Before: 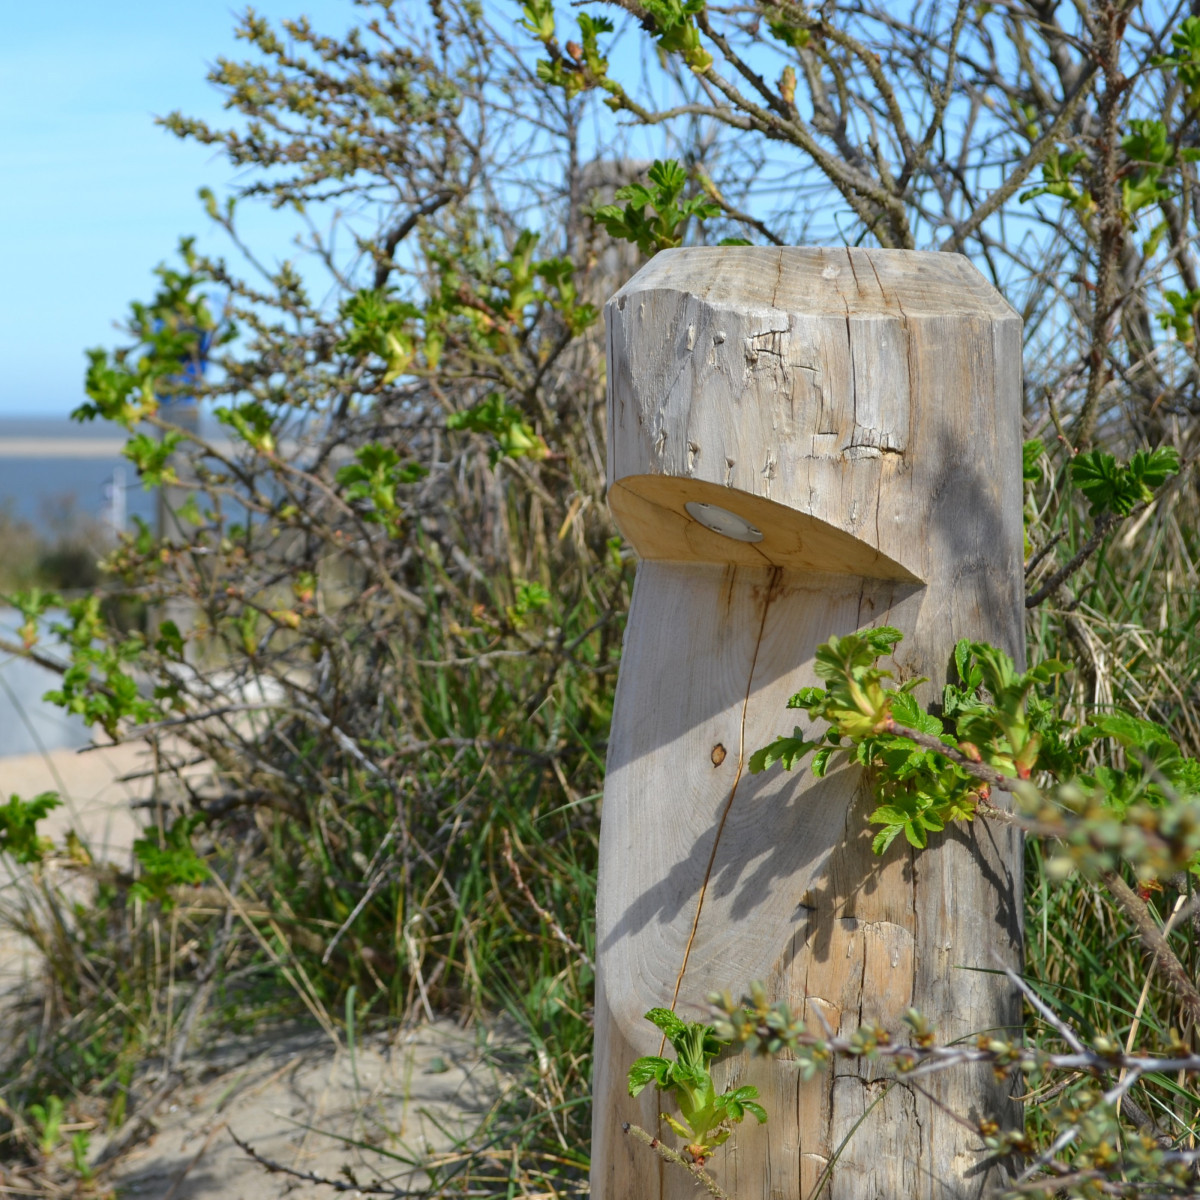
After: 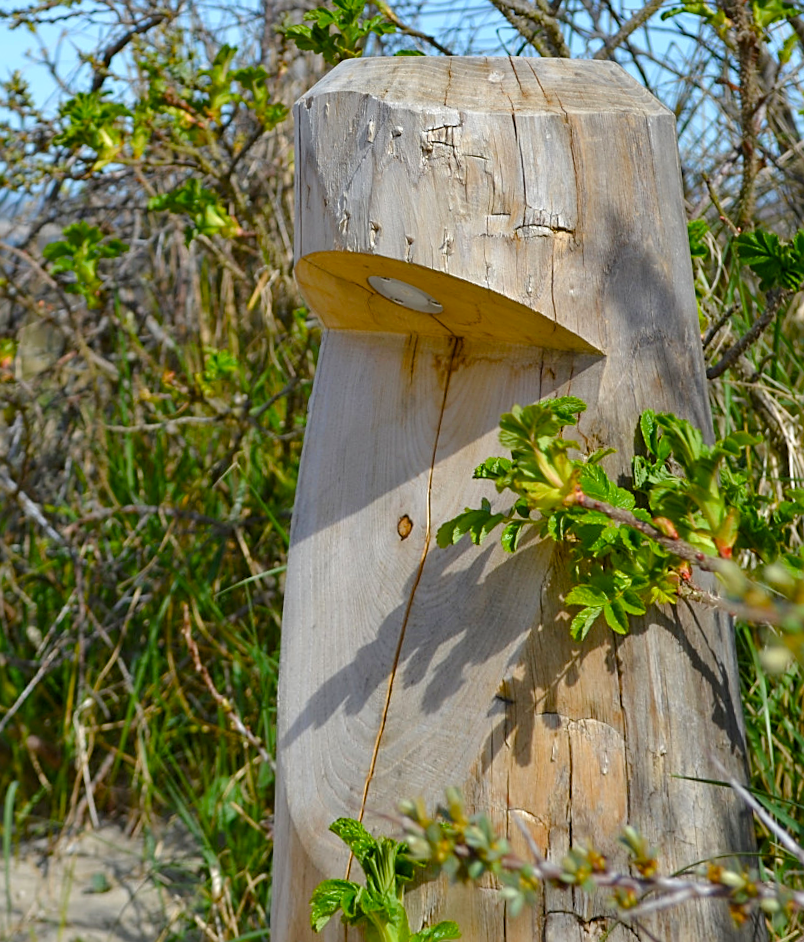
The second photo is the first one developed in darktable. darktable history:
crop: left 19.159%, top 9.58%, bottom 9.58%
sharpen: on, module defaults
color balance rgb: perceptual saturation grading › global saturation 35%, perceptual saturation grading › highlights -30%, perceptual saturation grading › shadows 35%, perceptual brilliance grading › global brilliance 3%, perceptual brilliance grading › highlights -3%, perceptual brilliance grading › shadows 3%
rotate and perspective: rotation 0.72°, lens shift (vertical) -0.352, lens shift (horizontal) -0.051, crop left 0.152, crop right 0.859, crop top 0.019, crop bottom 0.964
